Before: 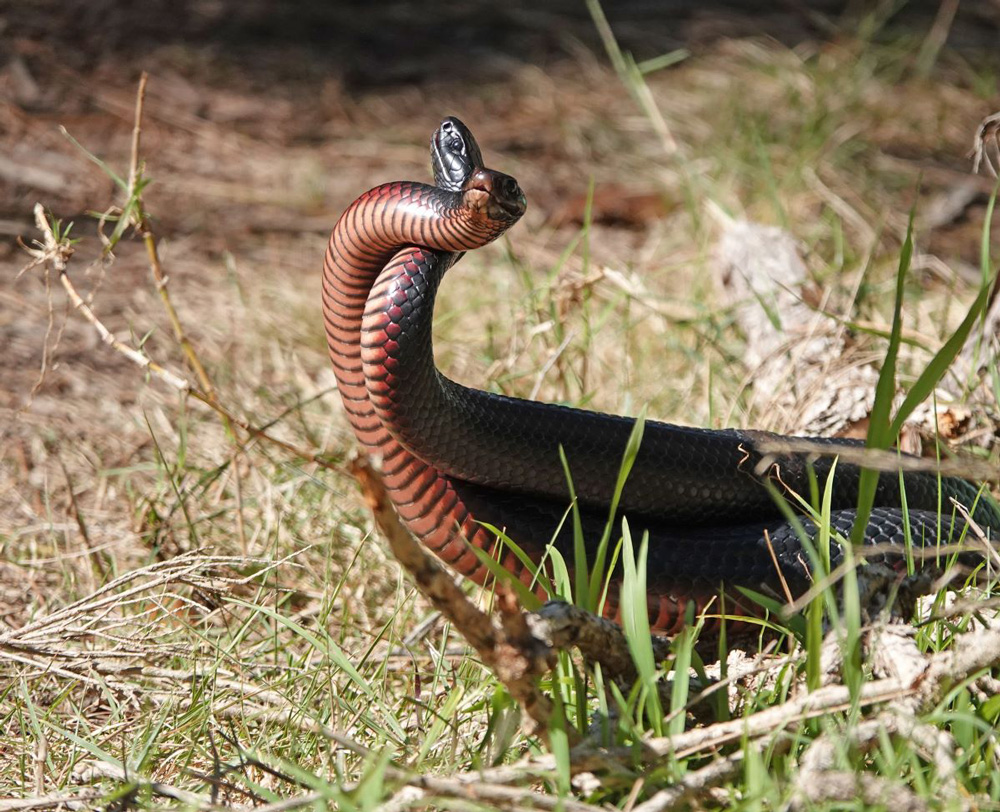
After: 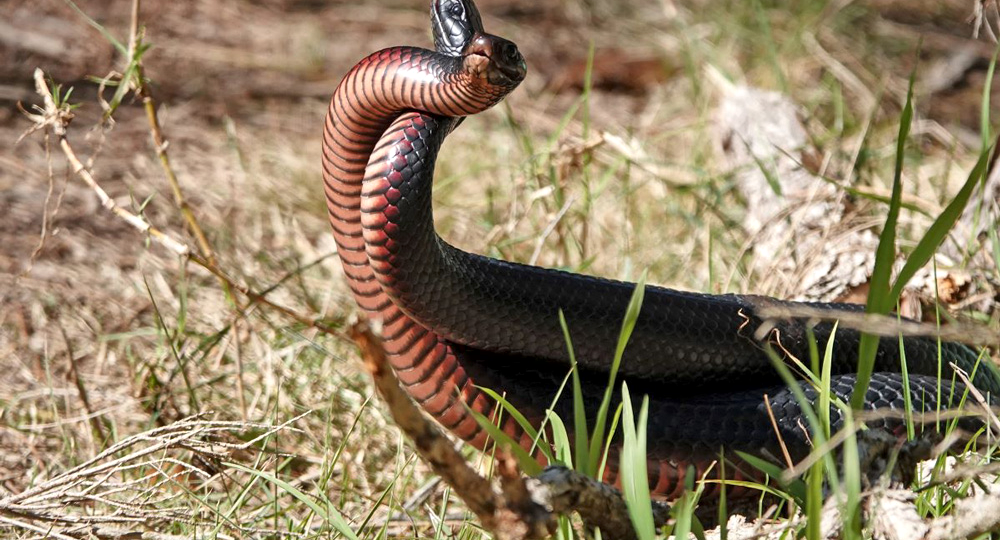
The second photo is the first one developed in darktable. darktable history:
crop: top 16.727%, bottom 16.727%
shadows and highlights: shadows 29.32, highlights -29.32, low approximation 0.01, soften with gaussian
local contrast: mode bilateral grid, contrast 20, coarseness 50, detail 144%, midtone range 0.2
